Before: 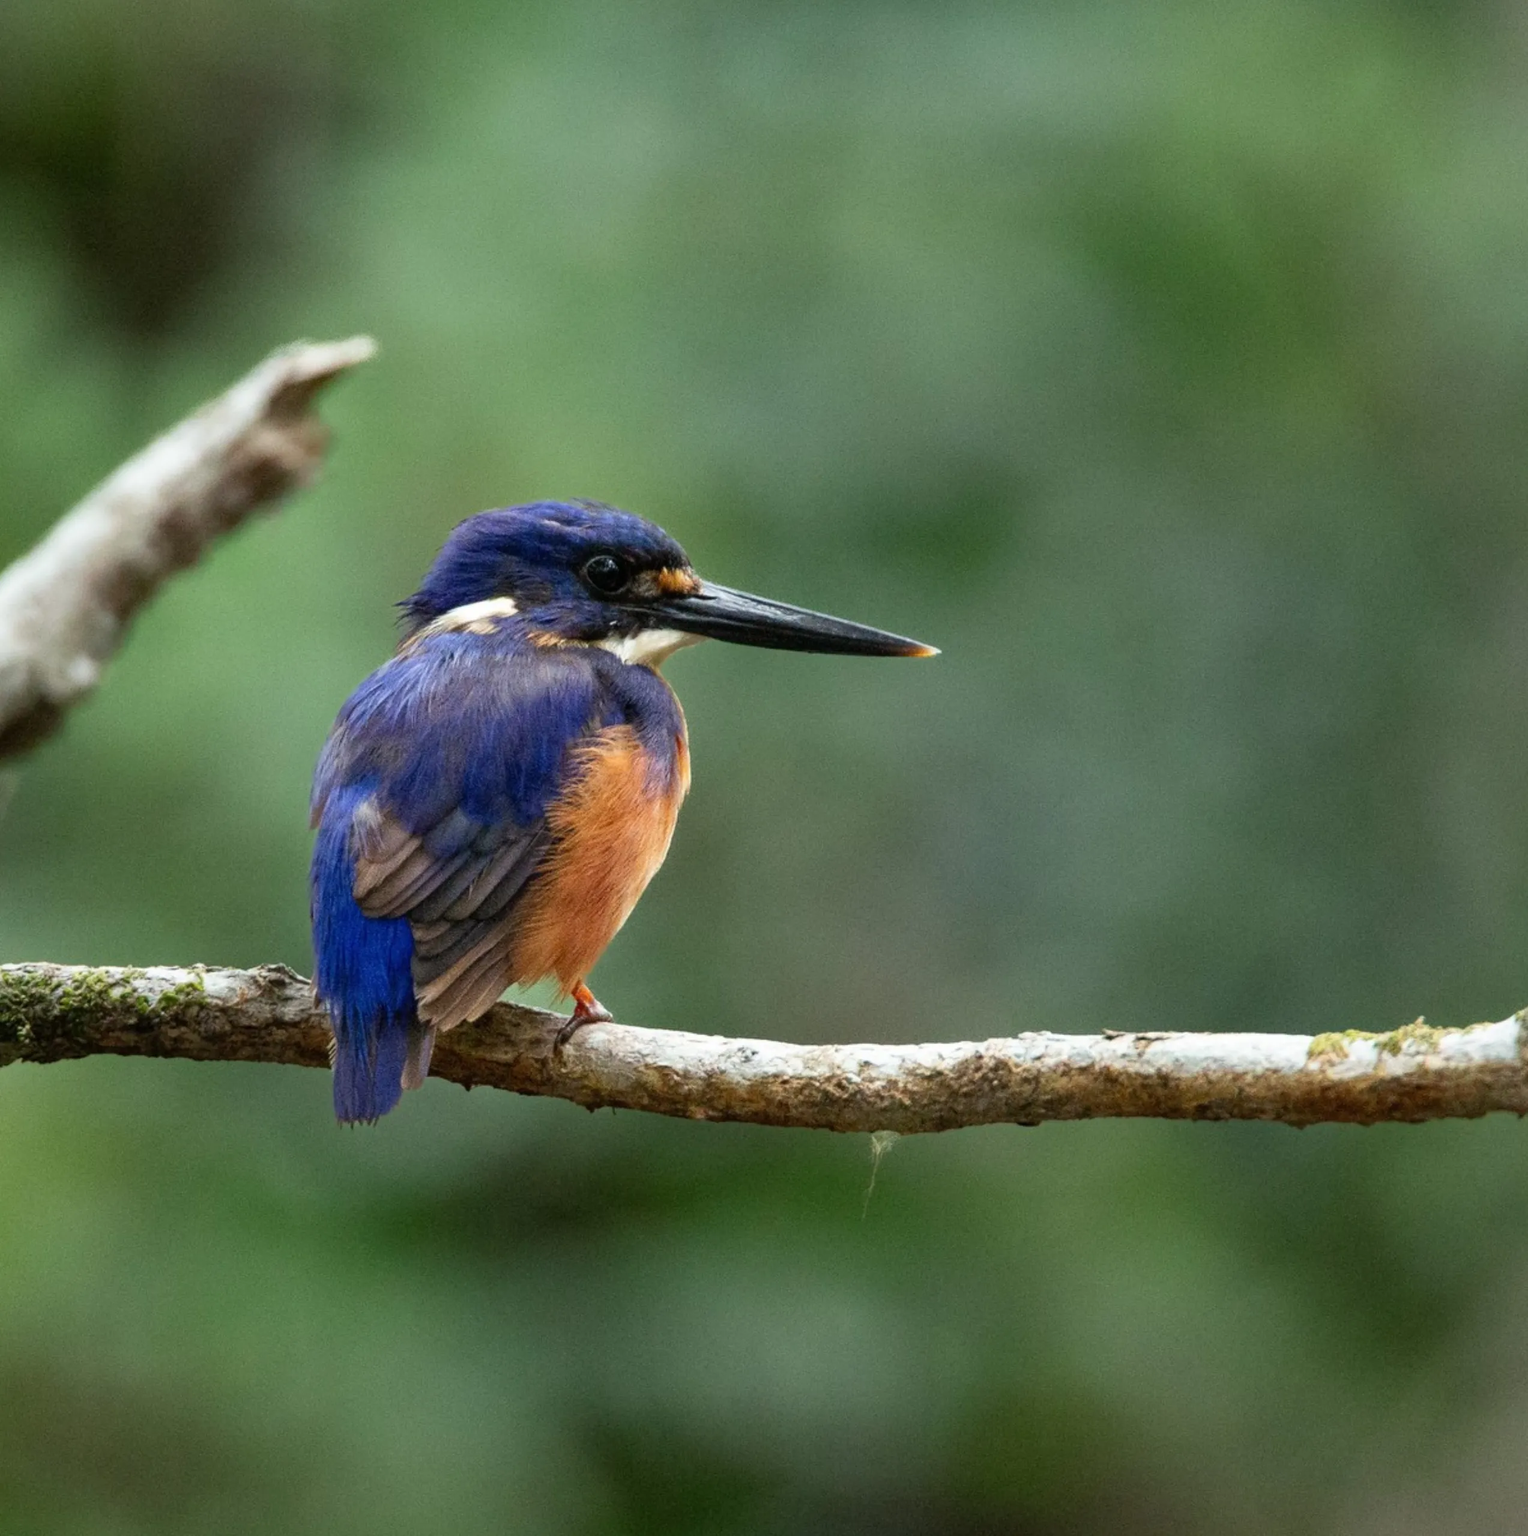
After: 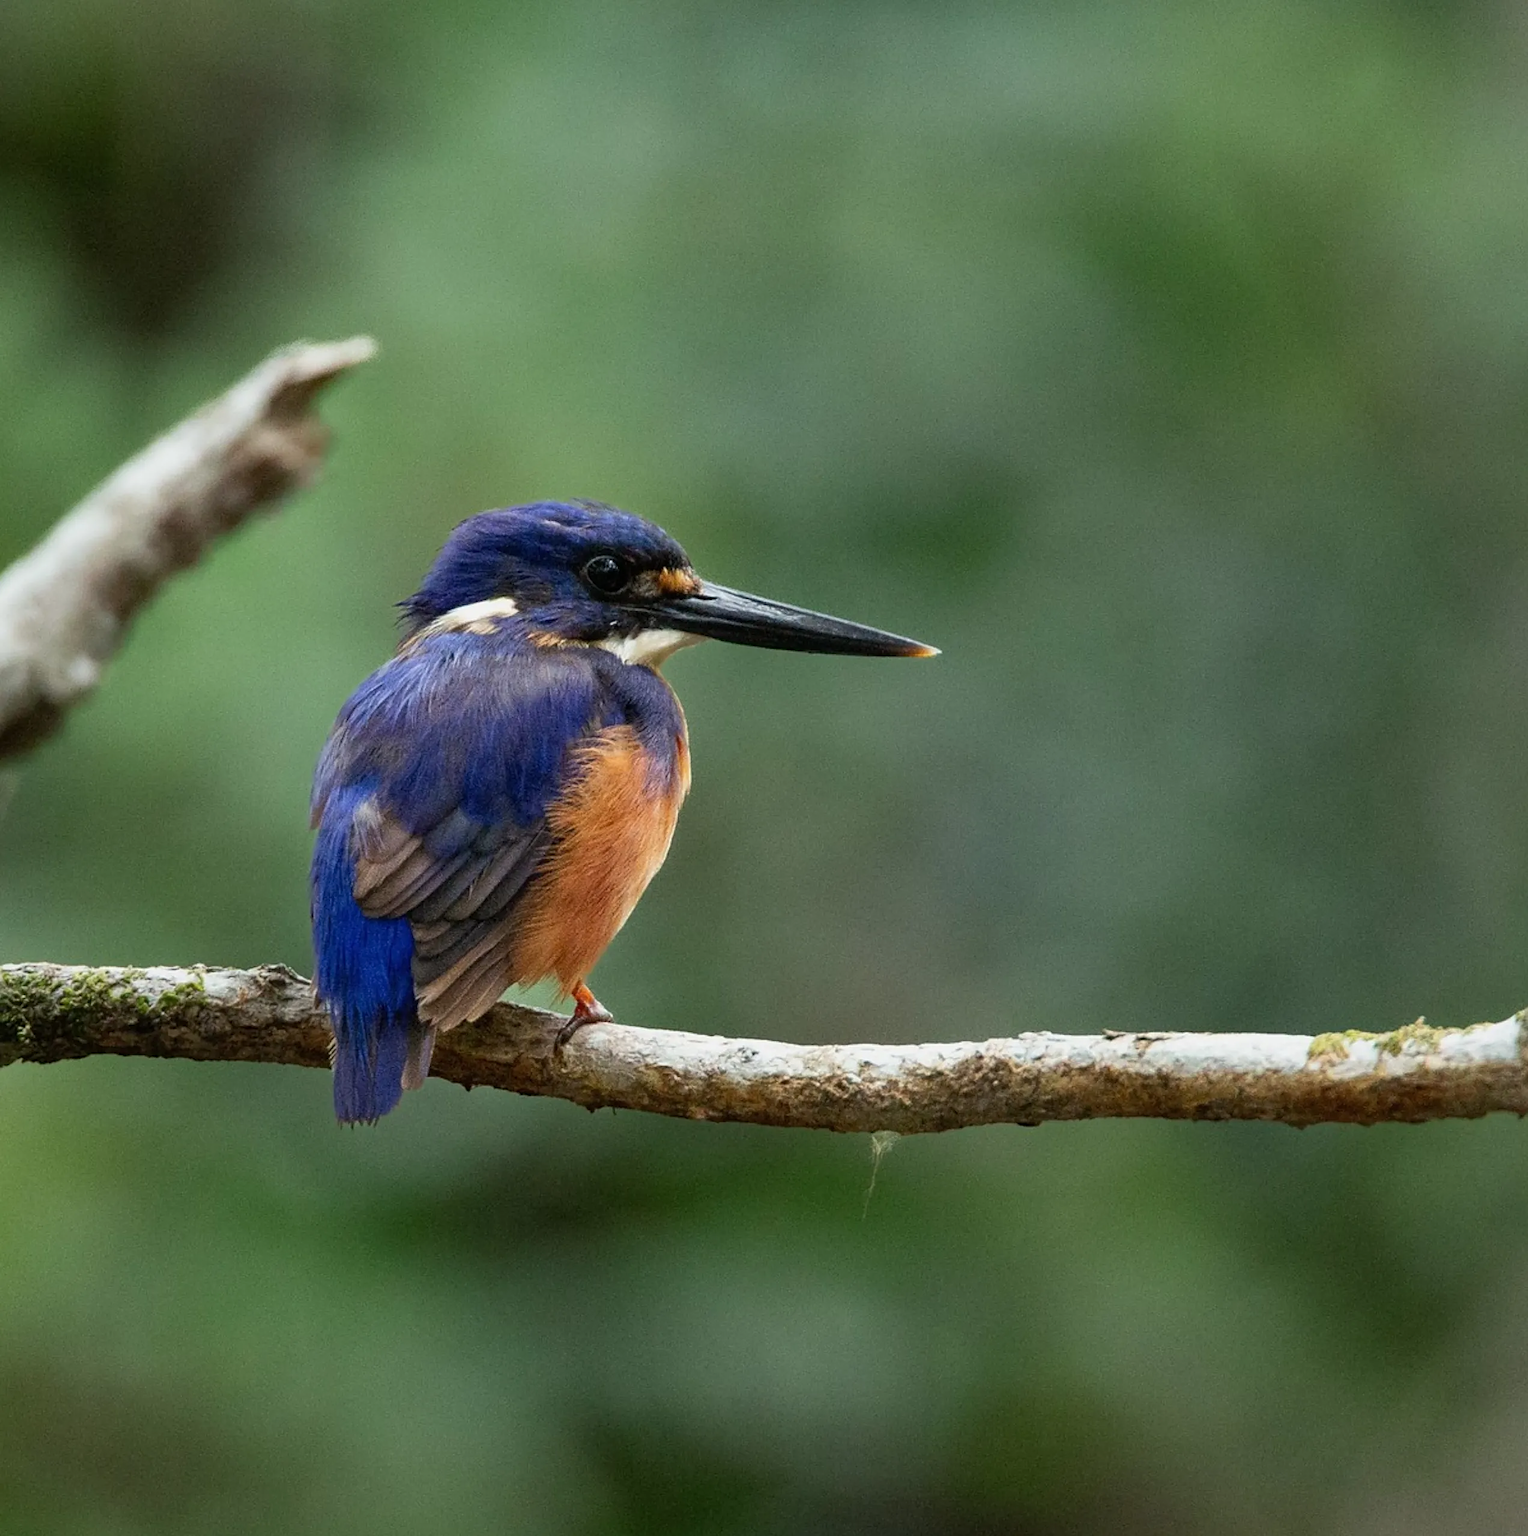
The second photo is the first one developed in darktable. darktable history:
sharpen: on, module defaults
exposure: exposure -0.155 EV, compensate highlight preservation false
